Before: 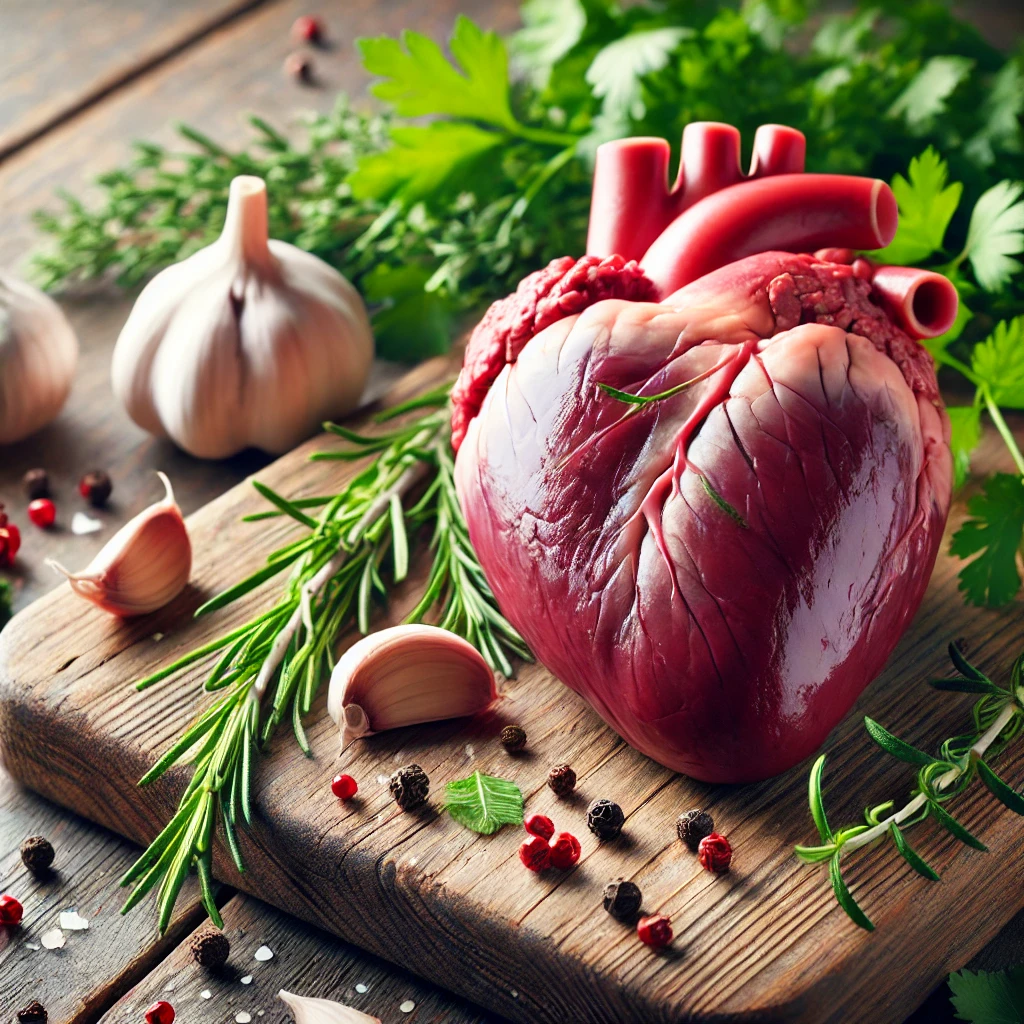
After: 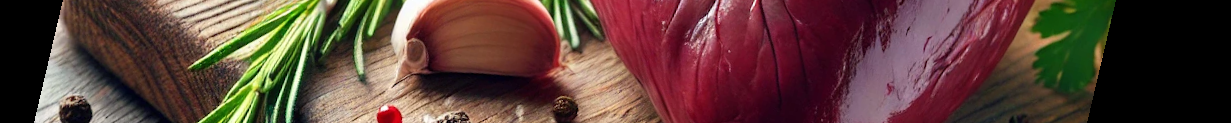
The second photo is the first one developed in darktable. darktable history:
crop and rotate: top 59.084%, bottom 30.916%
rotate and perspective: rotation 13.27°, automatic cropping off
